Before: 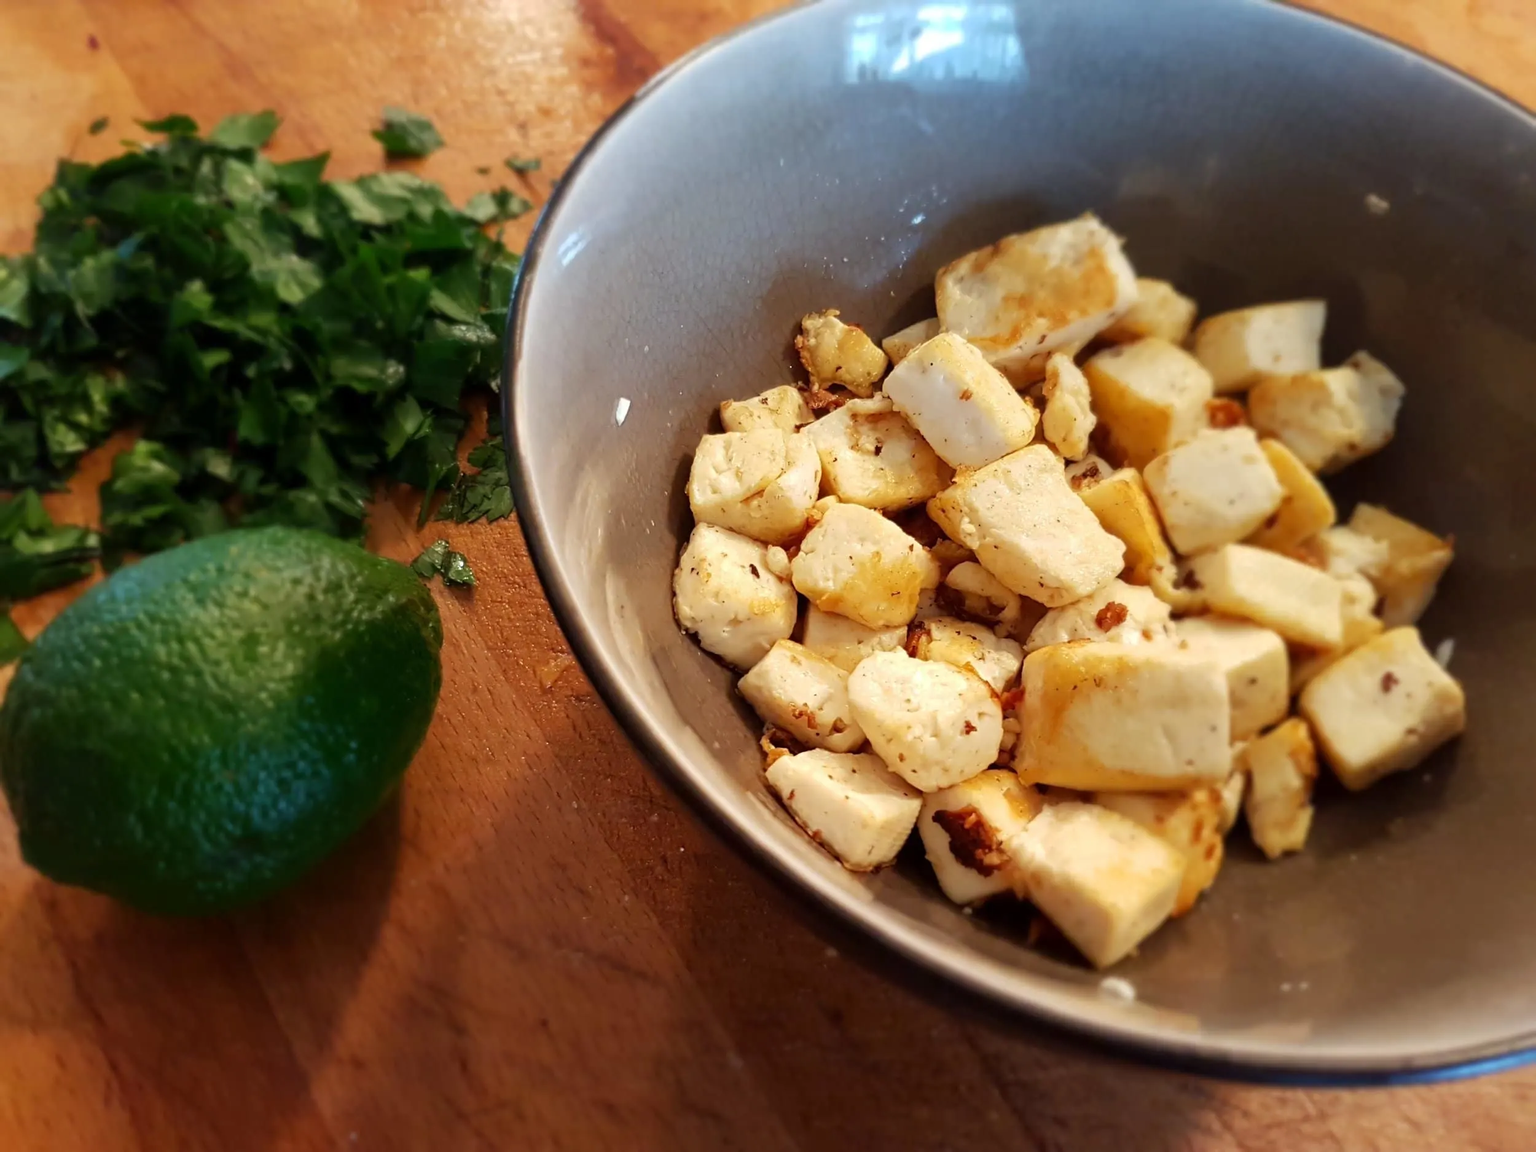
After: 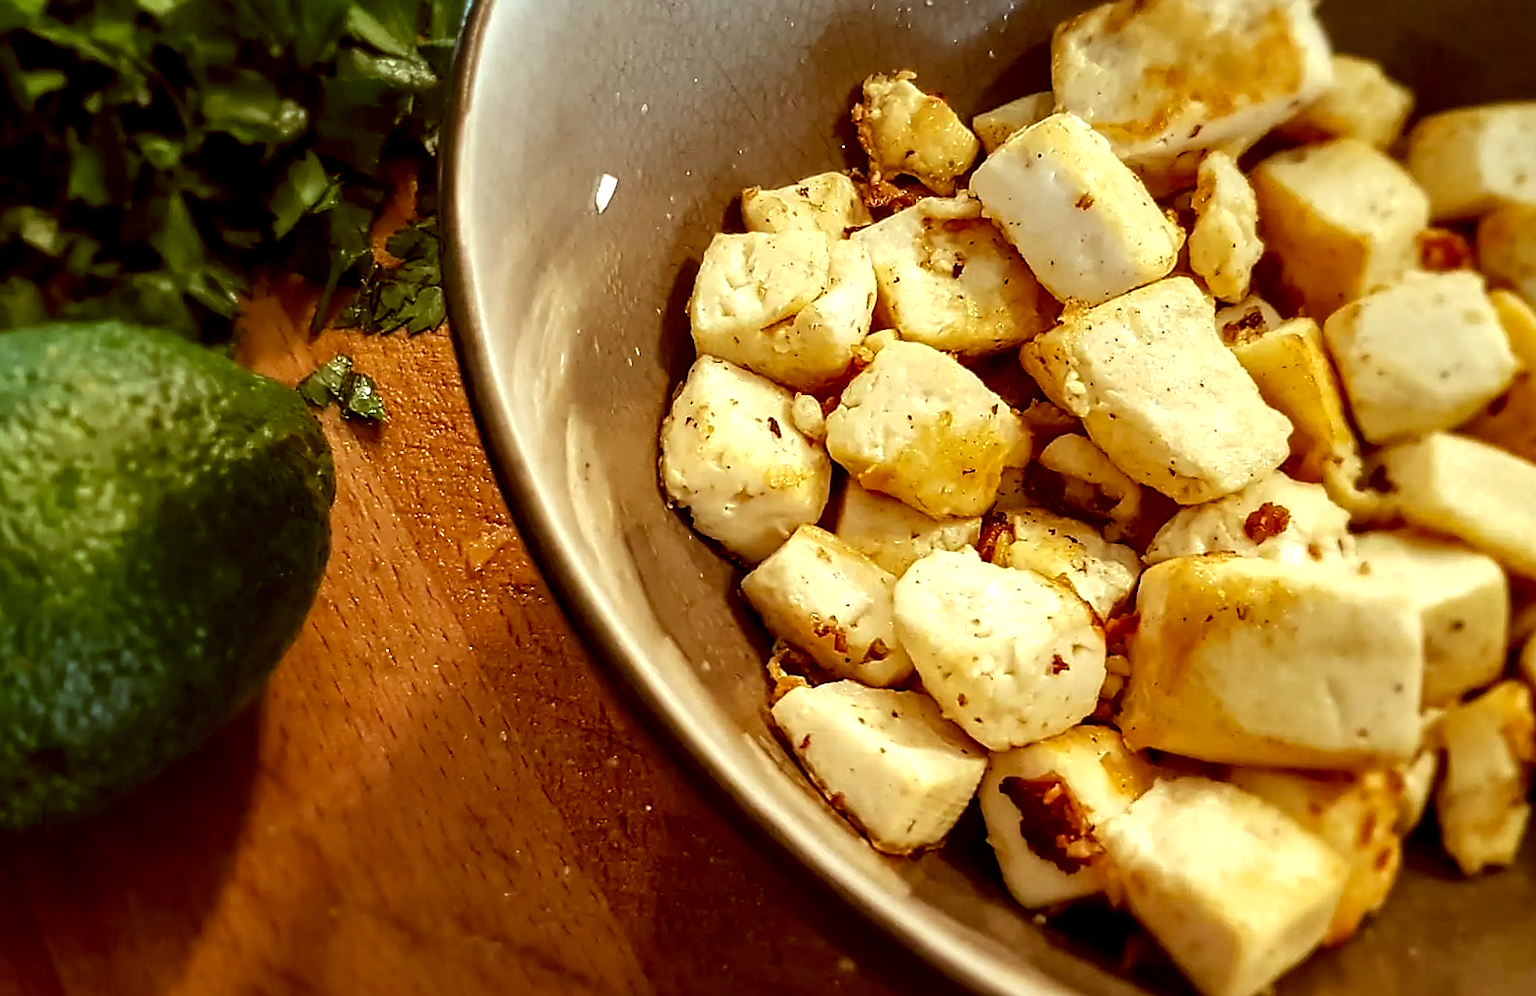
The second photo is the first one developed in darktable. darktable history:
local contrast: highlights 60%, shadows 63%, detail 160%
color correction: highlights a* -6.18, highlights b* 9.42, shadows a* 10.39, shadows b* 23.87
sharpen: radius 1.362, amount 1.251, threshold 0.8
crop and rotate: angle -3.73°, left 9.861%, top 20.598%, right 12.289%, bottom 12.042%
shadows and highlights: shadows 20.81, highlights -35.44, highlights color adjustment 77.56%, soften with gaussian
